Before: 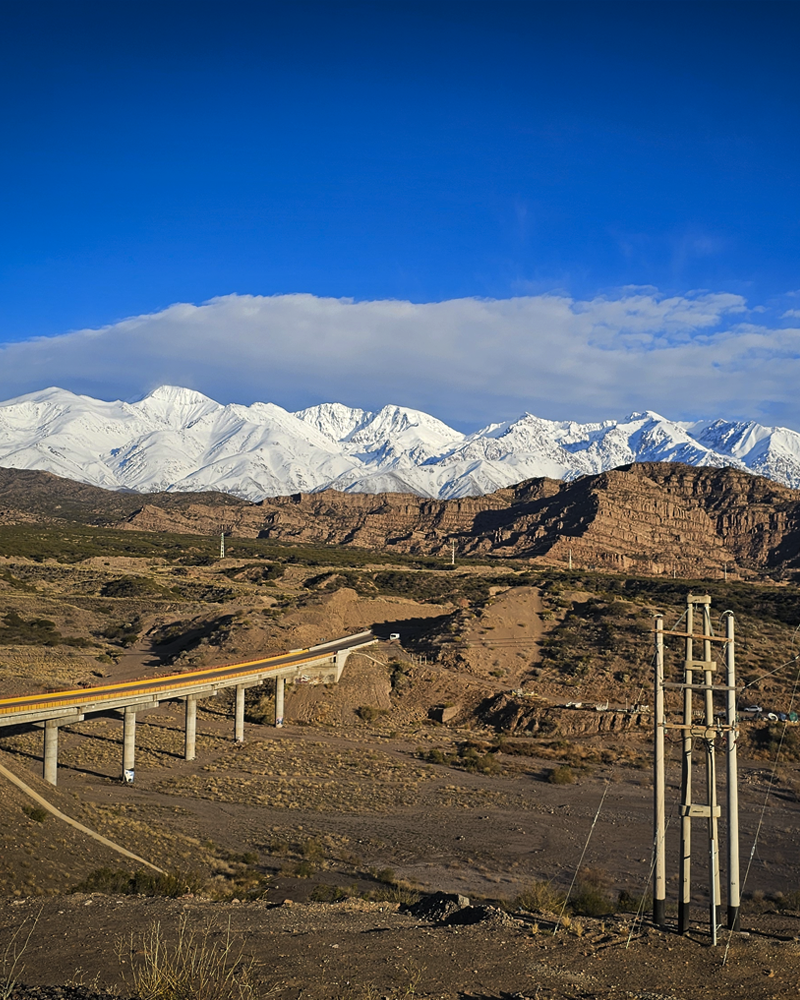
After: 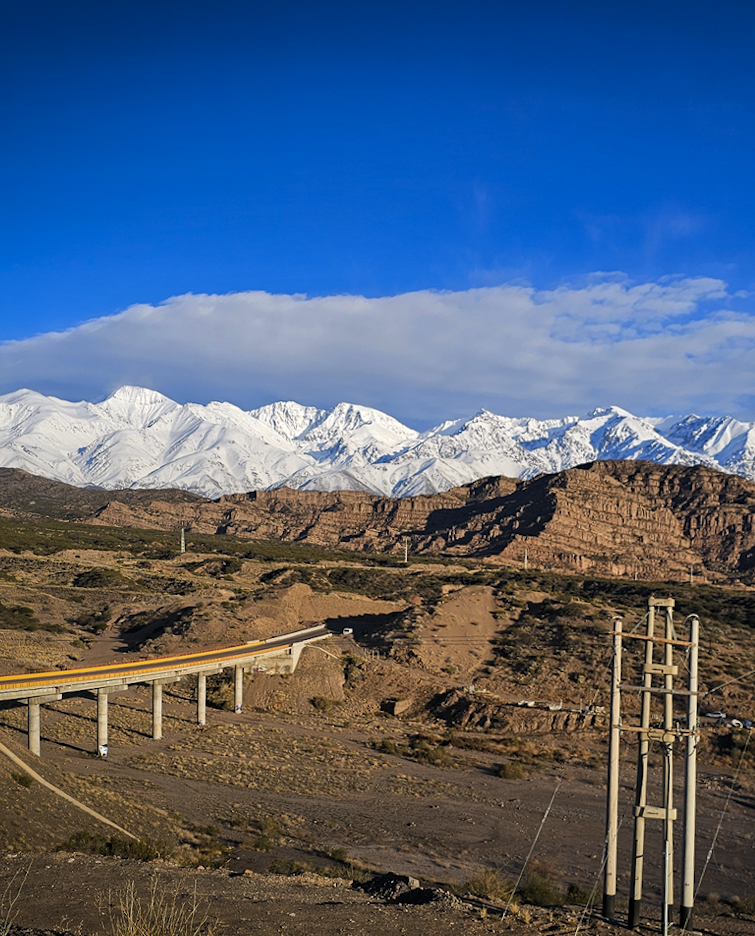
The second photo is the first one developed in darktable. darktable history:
rotate and perspective: rotation 0.062°, lens shift (vertical) 0.115, lens shift (horizontal) -0.133, crop left 0.047, crop right 0.94, crop top 0.061, crop bottom 0.94
white balance: red 1.009, blue 1.027
local contrast: highlights 61%, shadows 106%, detail 107%, midtone range 0.529
